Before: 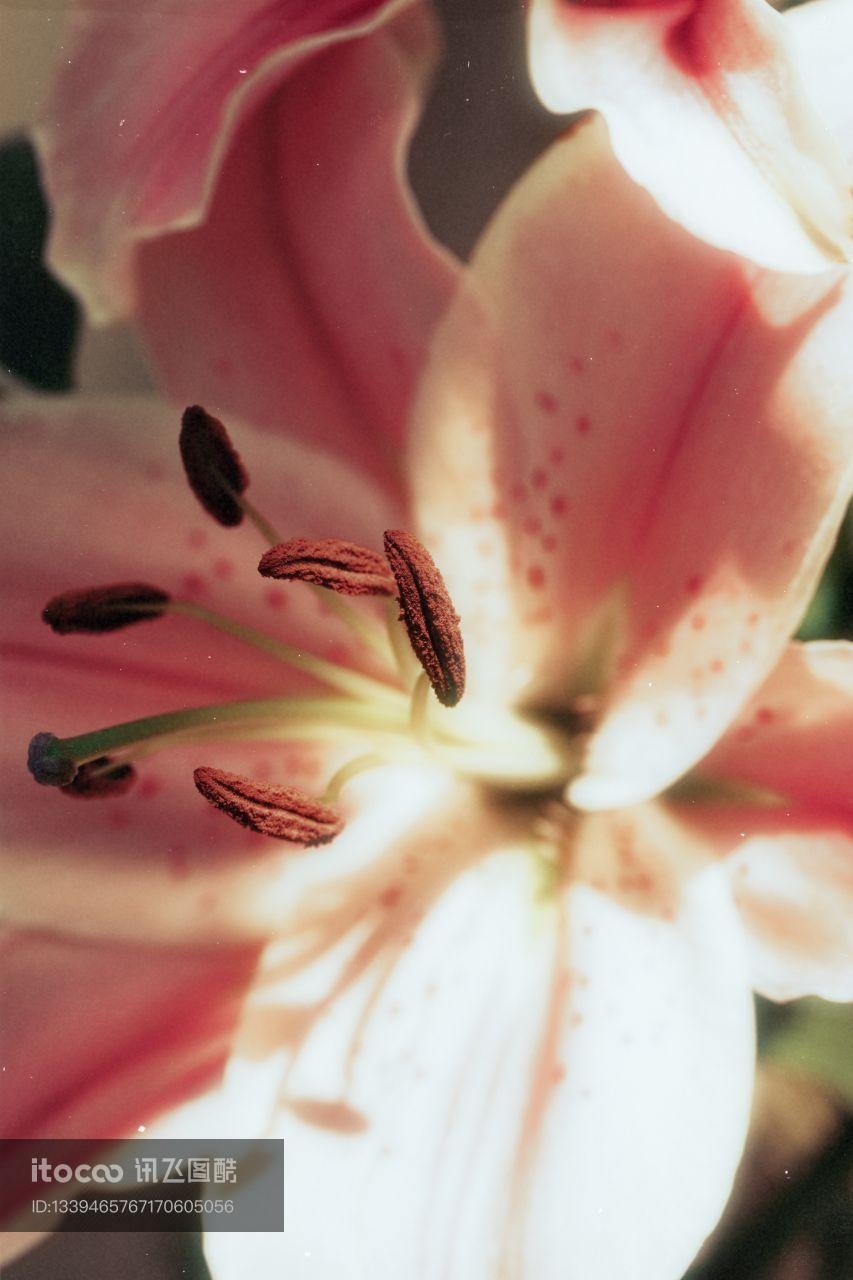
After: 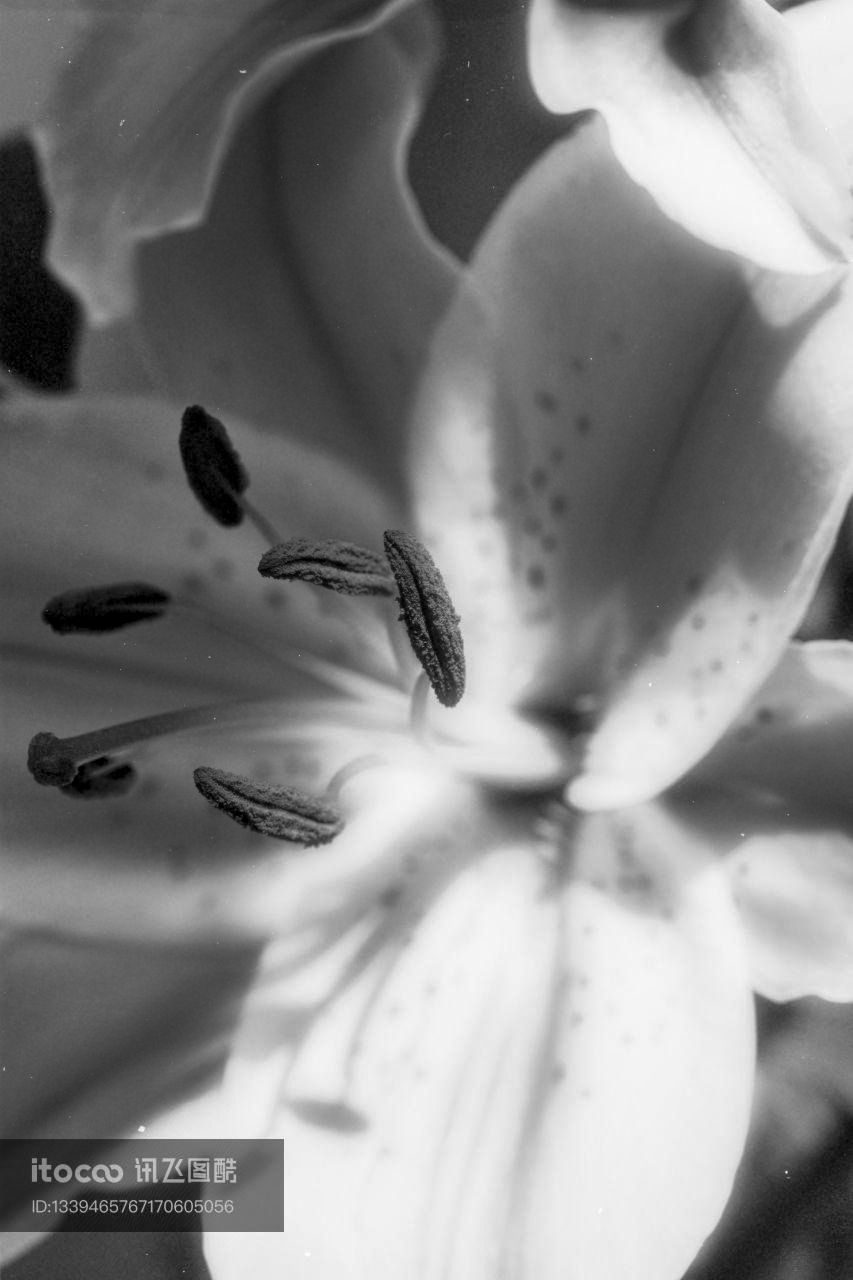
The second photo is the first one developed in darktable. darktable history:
local contrast: on, module defaults
monochrome: a -11.7, b 1.62, size 0.5, highlights 0.38
